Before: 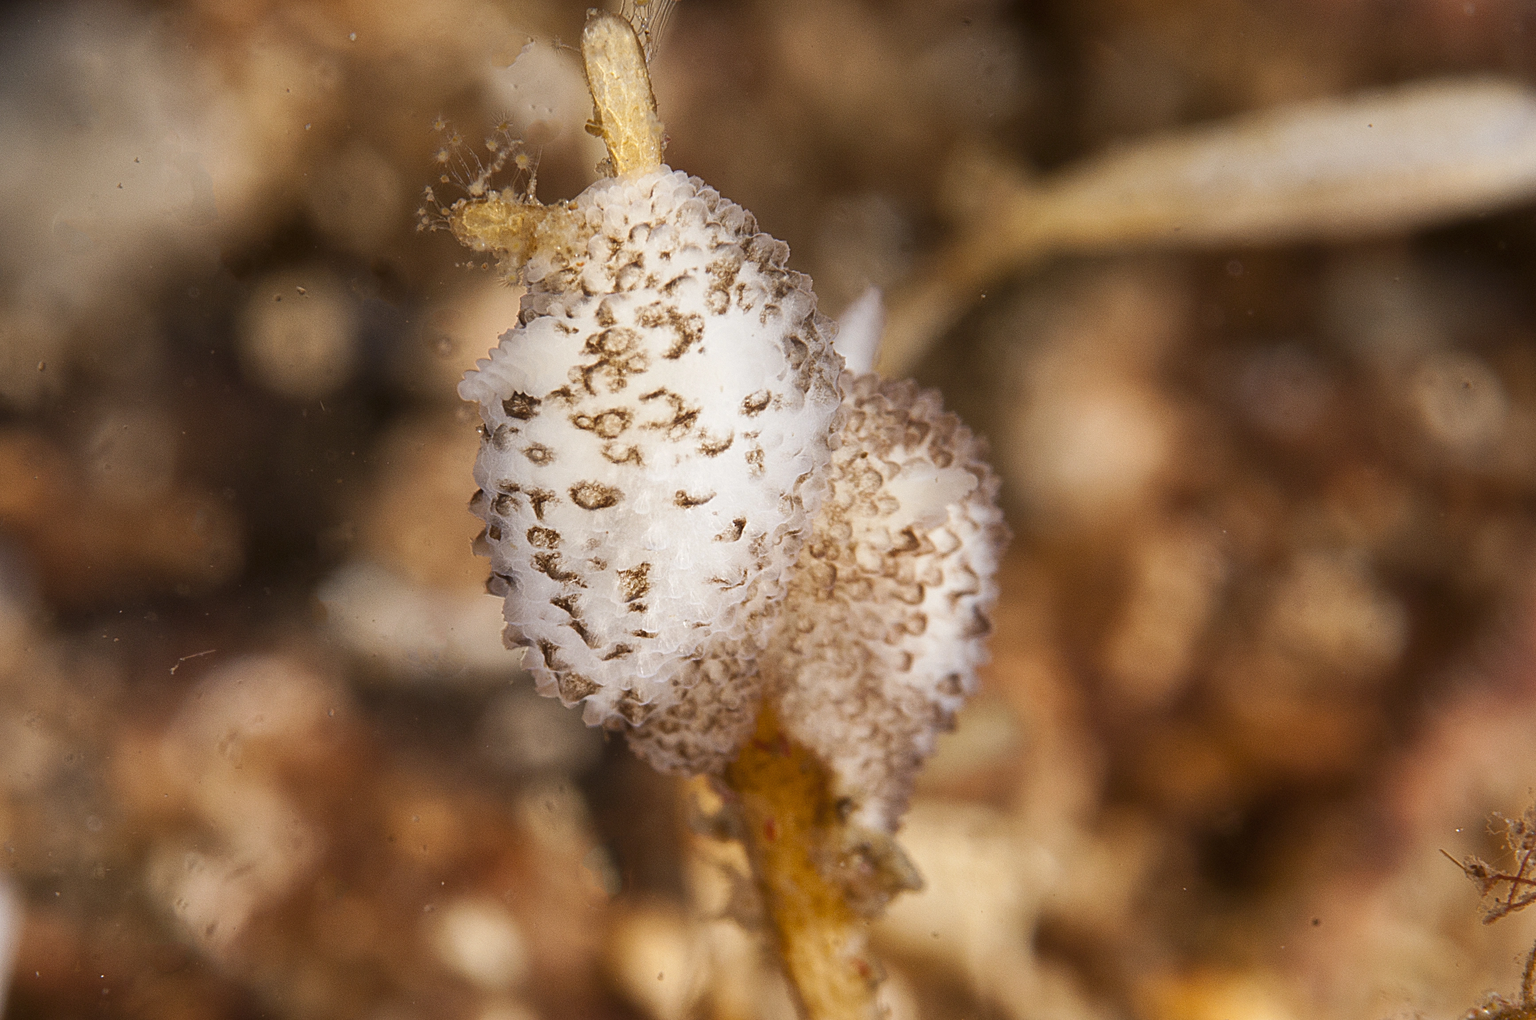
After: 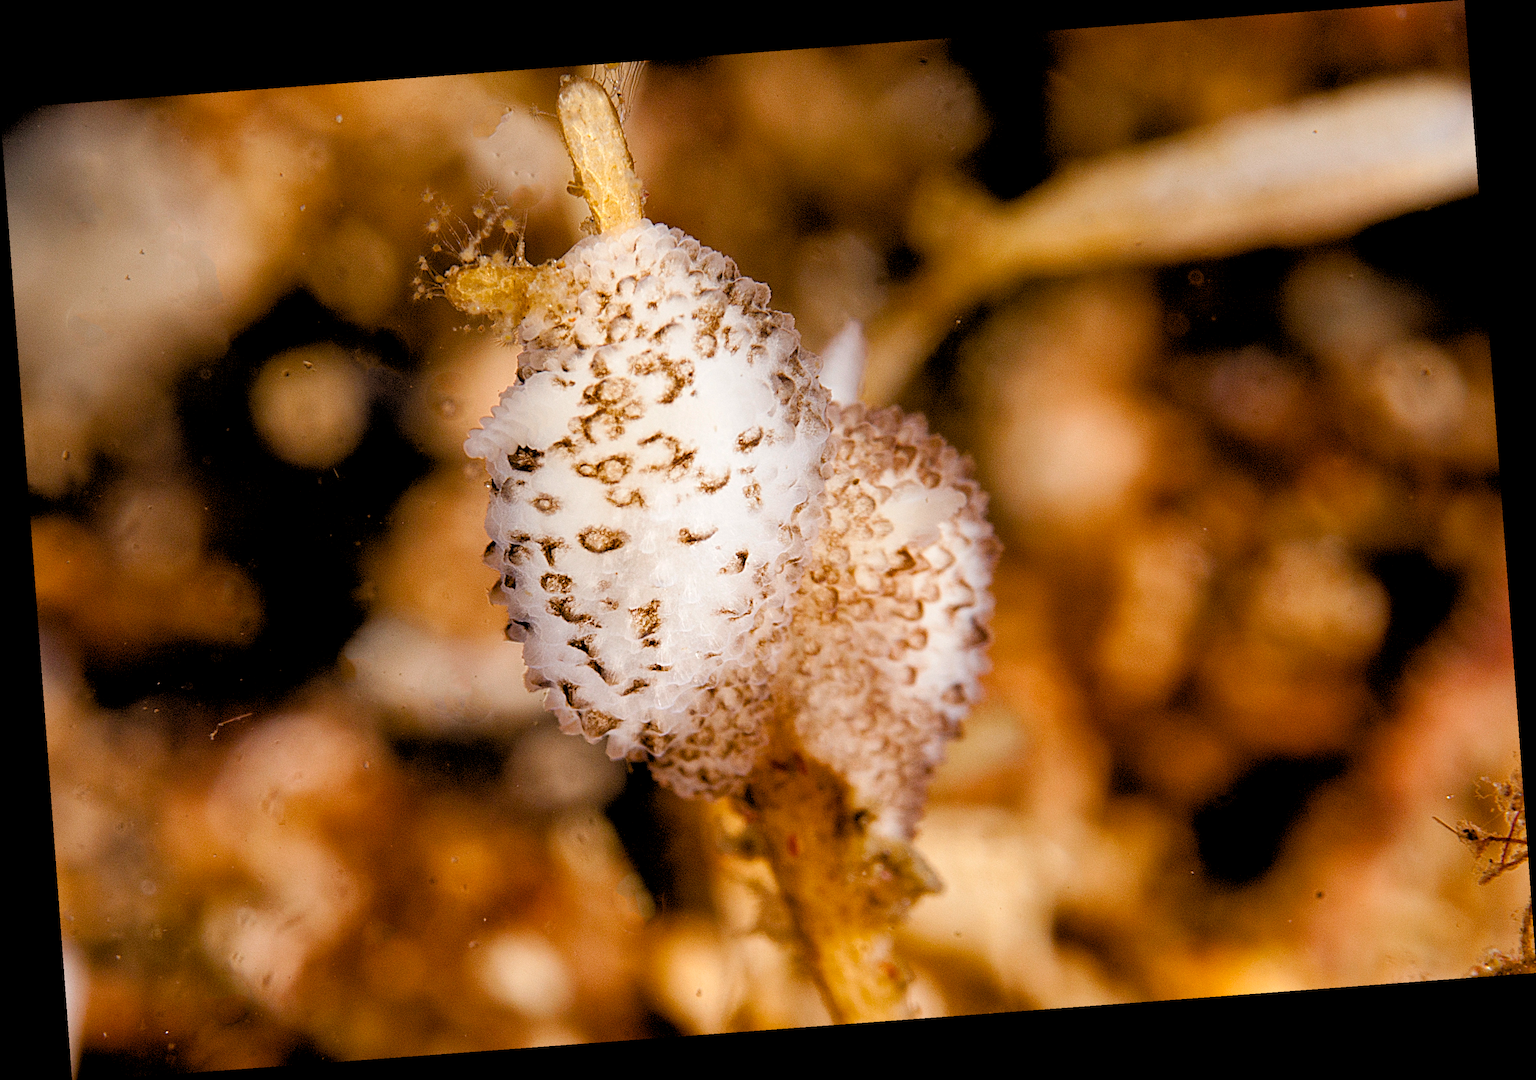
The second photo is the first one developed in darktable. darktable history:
exposure: exposure -0.041 EV, compensate highlight preservation false
rotate and perspective: rotation -4.25°, automatic cropping off
color balance rgb: perceptual saturation grading › global saturation 35%, perceptual saturation grading › highlights -30%, perceptual saturation grading › shadows 35%, perceptual brilliance grading › global brilliance 3%, perceptual brilliance grading › highlights -3%, perceptual brilliance grading › shadows 3%
rgb levels: levels [[0.029, 0.461, 0.922], [0, 0.5, 1], [0, 0.5, 1]]
